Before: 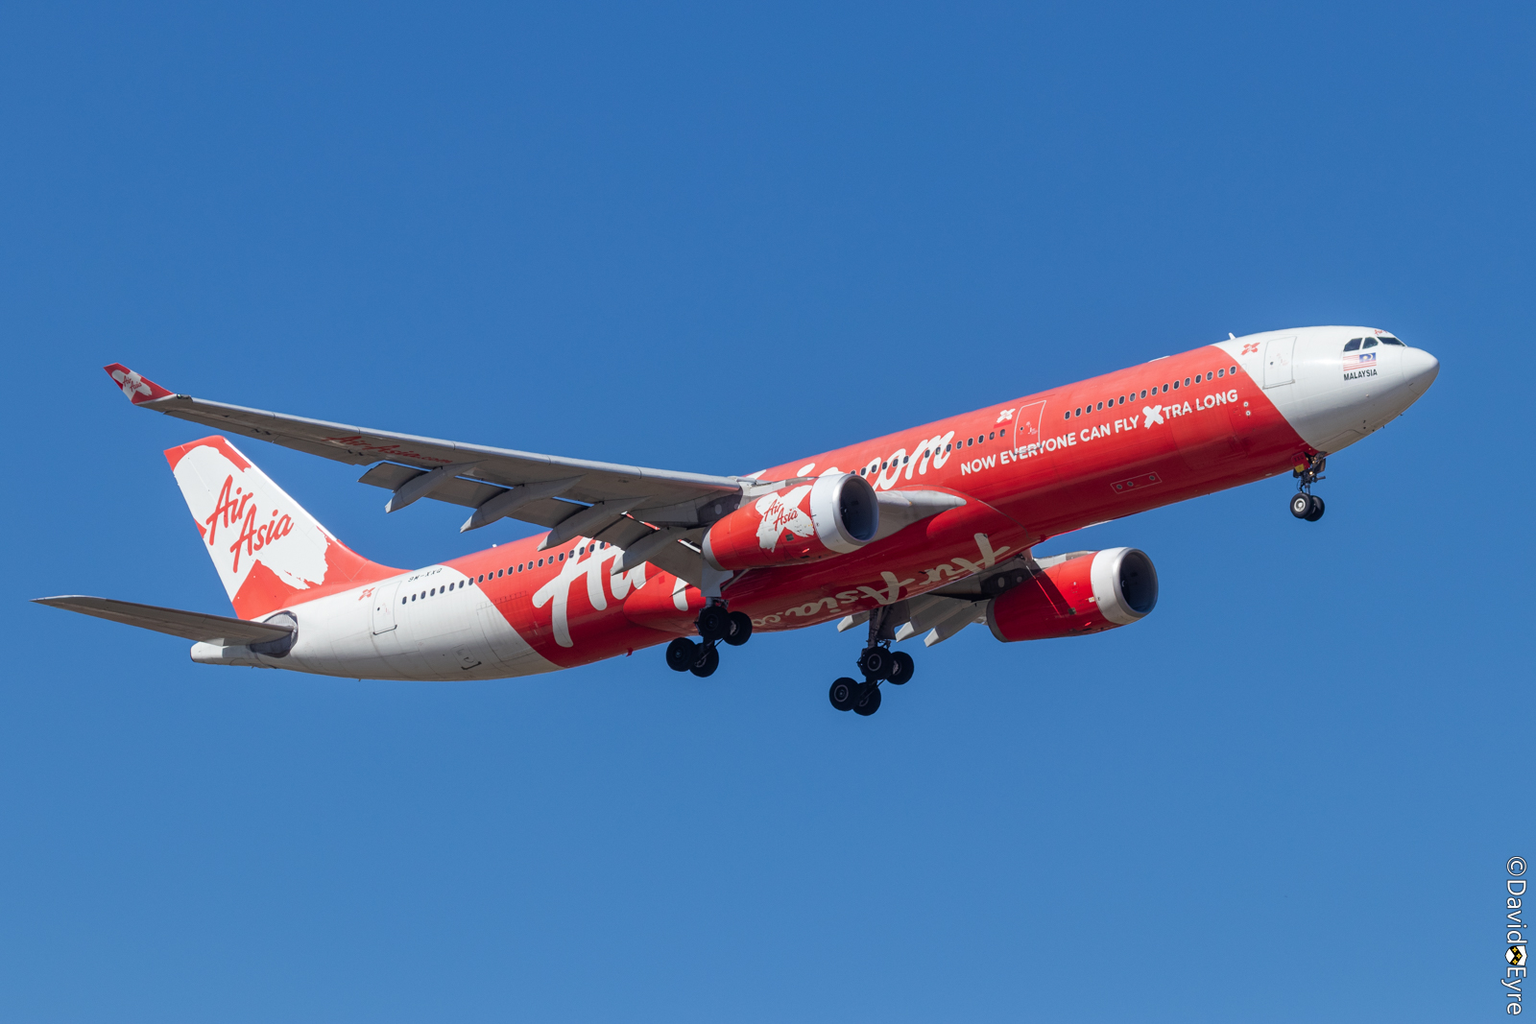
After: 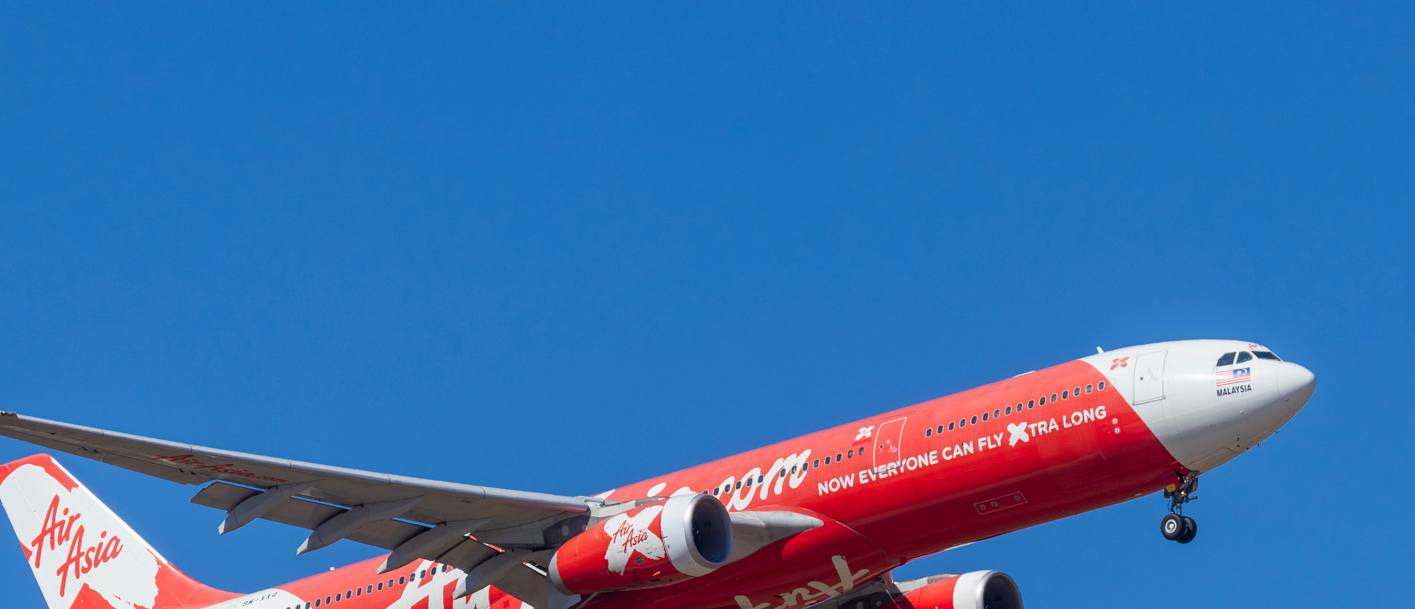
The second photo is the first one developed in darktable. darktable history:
color balance rgb: perceptual saturation grading › global saturation 10.557%, perceptual brilliance grading › global brilliance 2.495%, perceptual brilliance grading › highlights -3.674%, global vibrance 14.183%
crop and rotate: left 11.509%, bottom 42.879%
